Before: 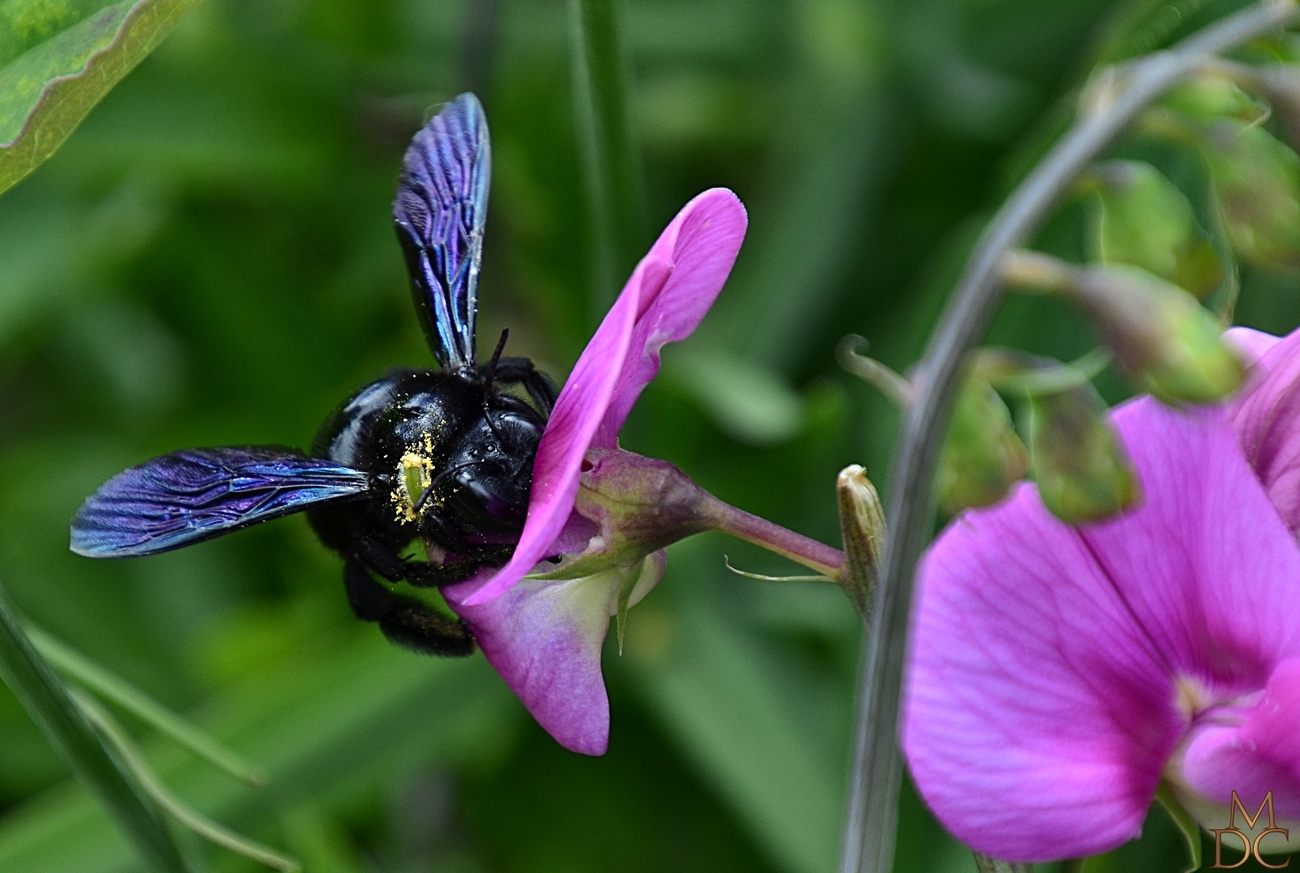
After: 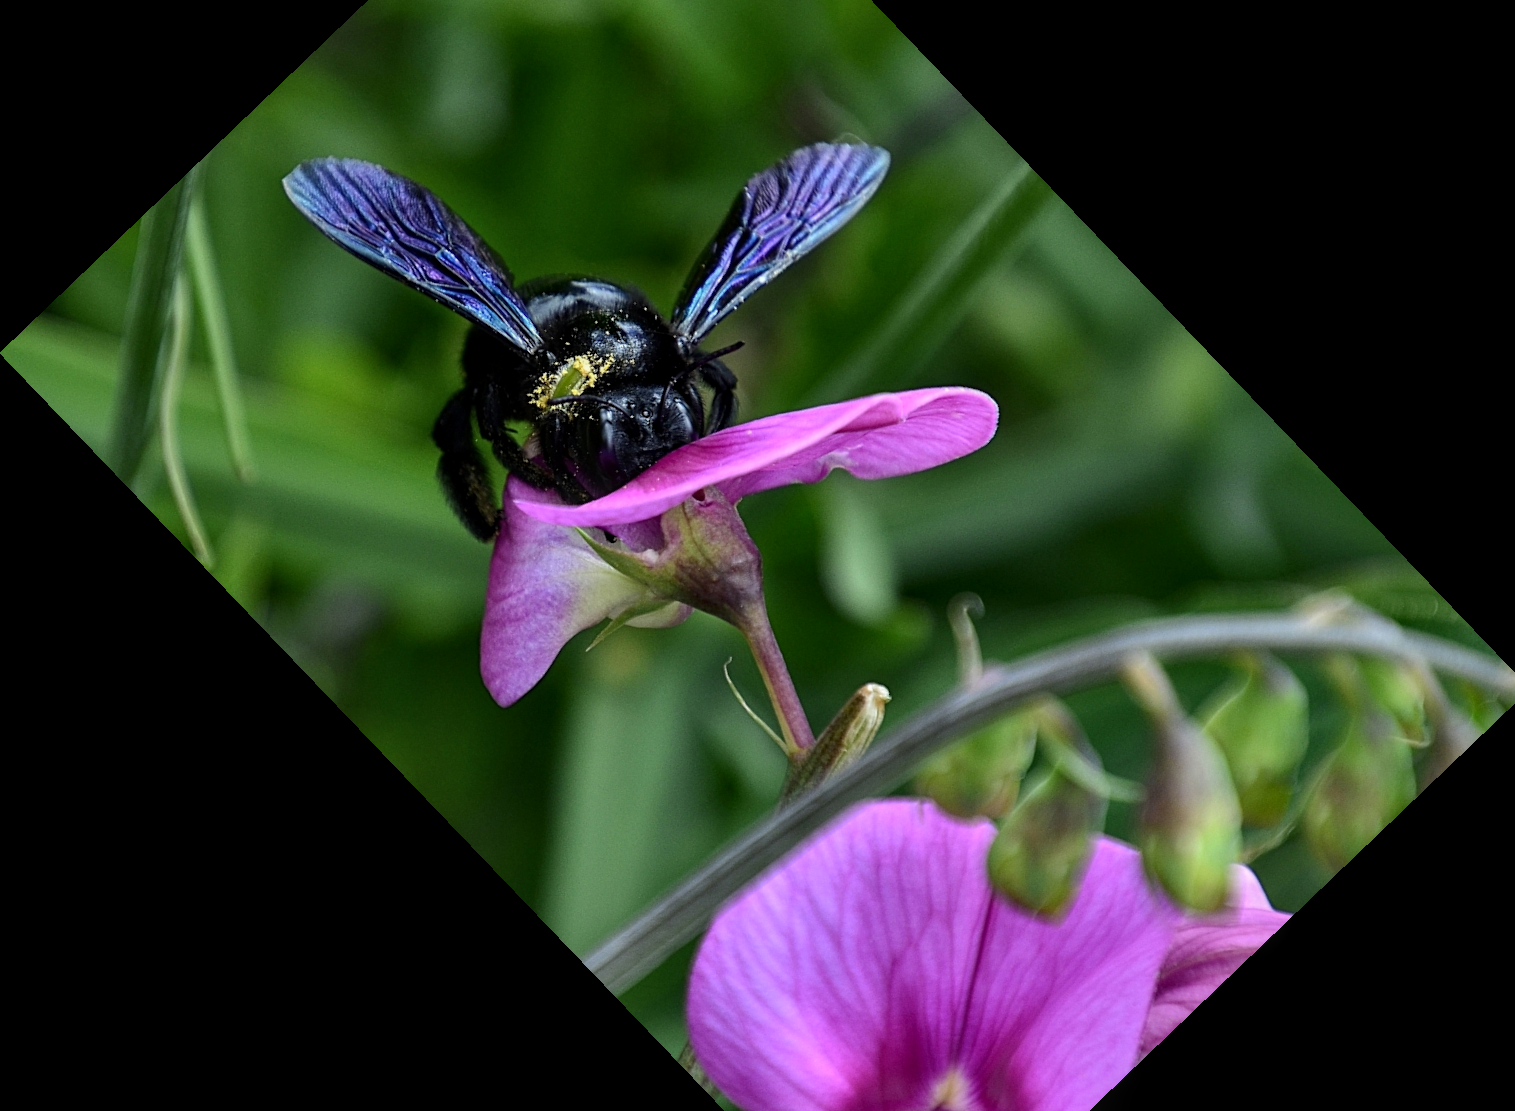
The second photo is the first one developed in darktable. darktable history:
local contrast: on, module defaults
crop and rotate: angle -46.26°, top 16.234%, right 0.912%, bottom 11.704%
